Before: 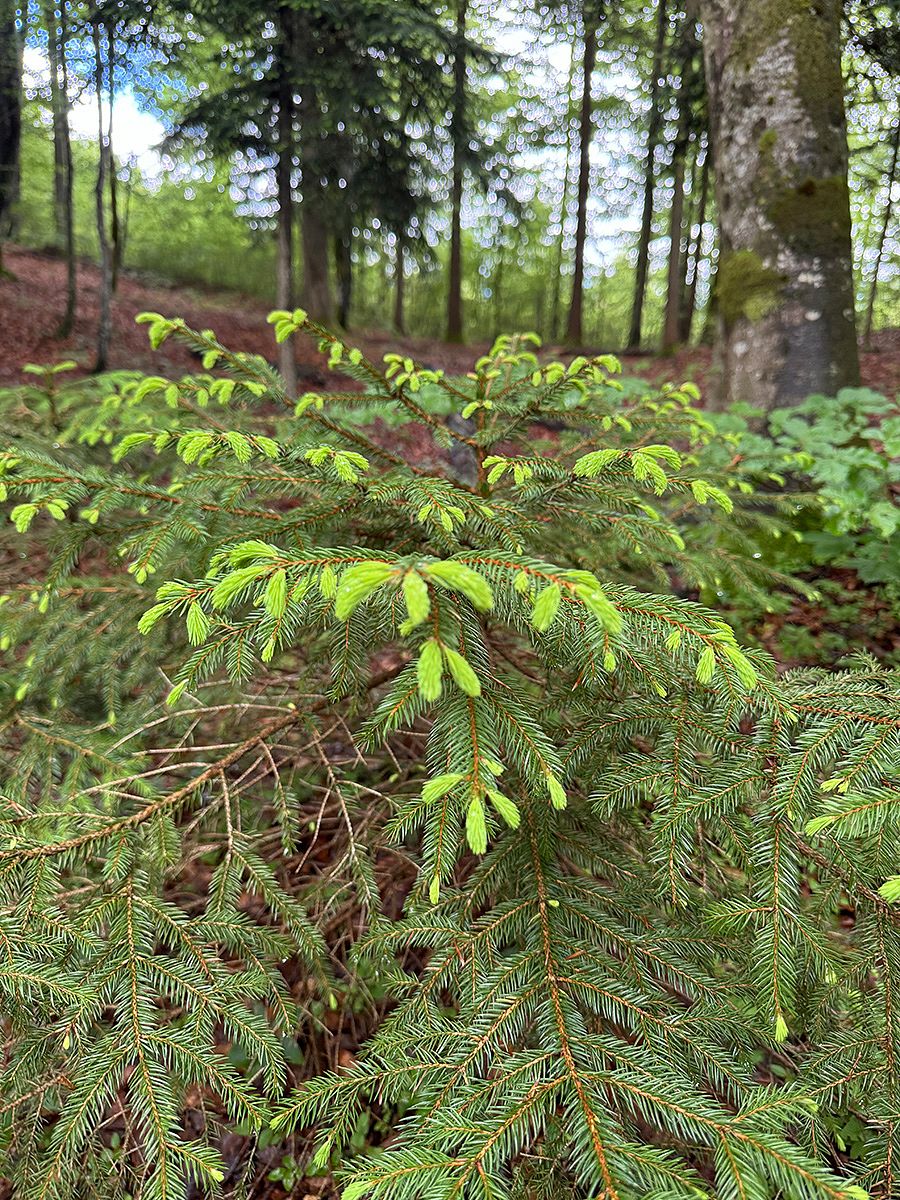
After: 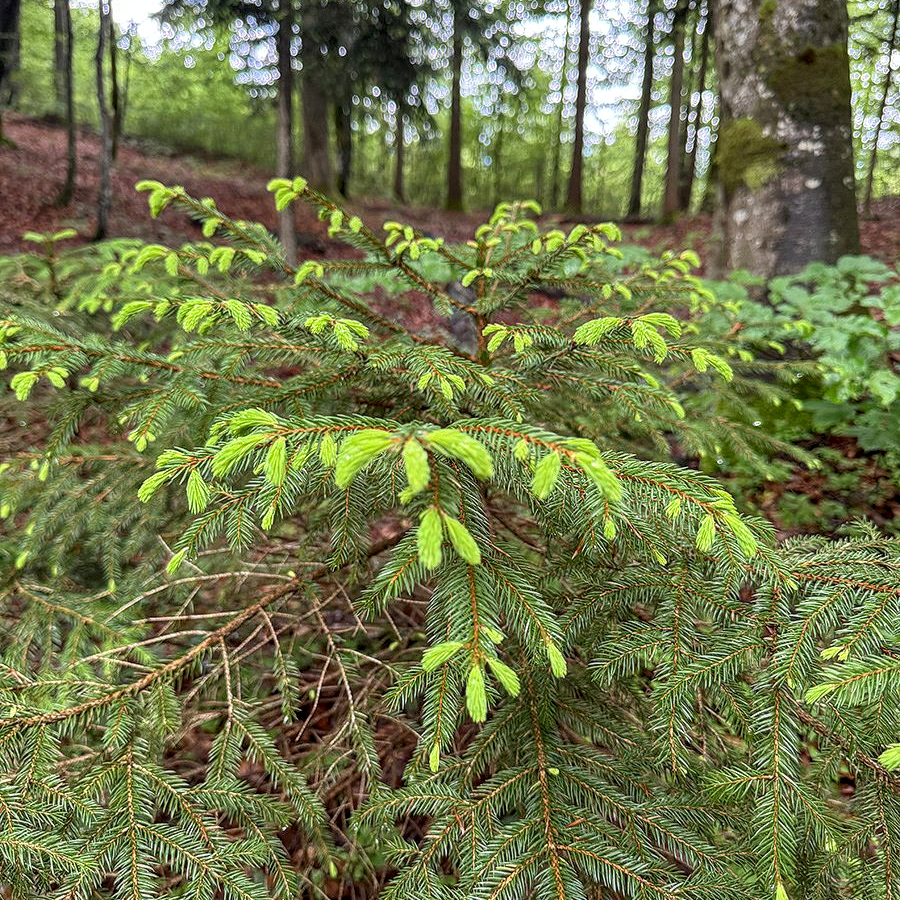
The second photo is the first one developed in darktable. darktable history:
local contrast: on, module defaults
shadows and highlights: radius 124.86, shadows 30.3, highlights -31.03, low approximation 0.01, soften with gaussian
crop: top 11.048%, bottom 13.936%
